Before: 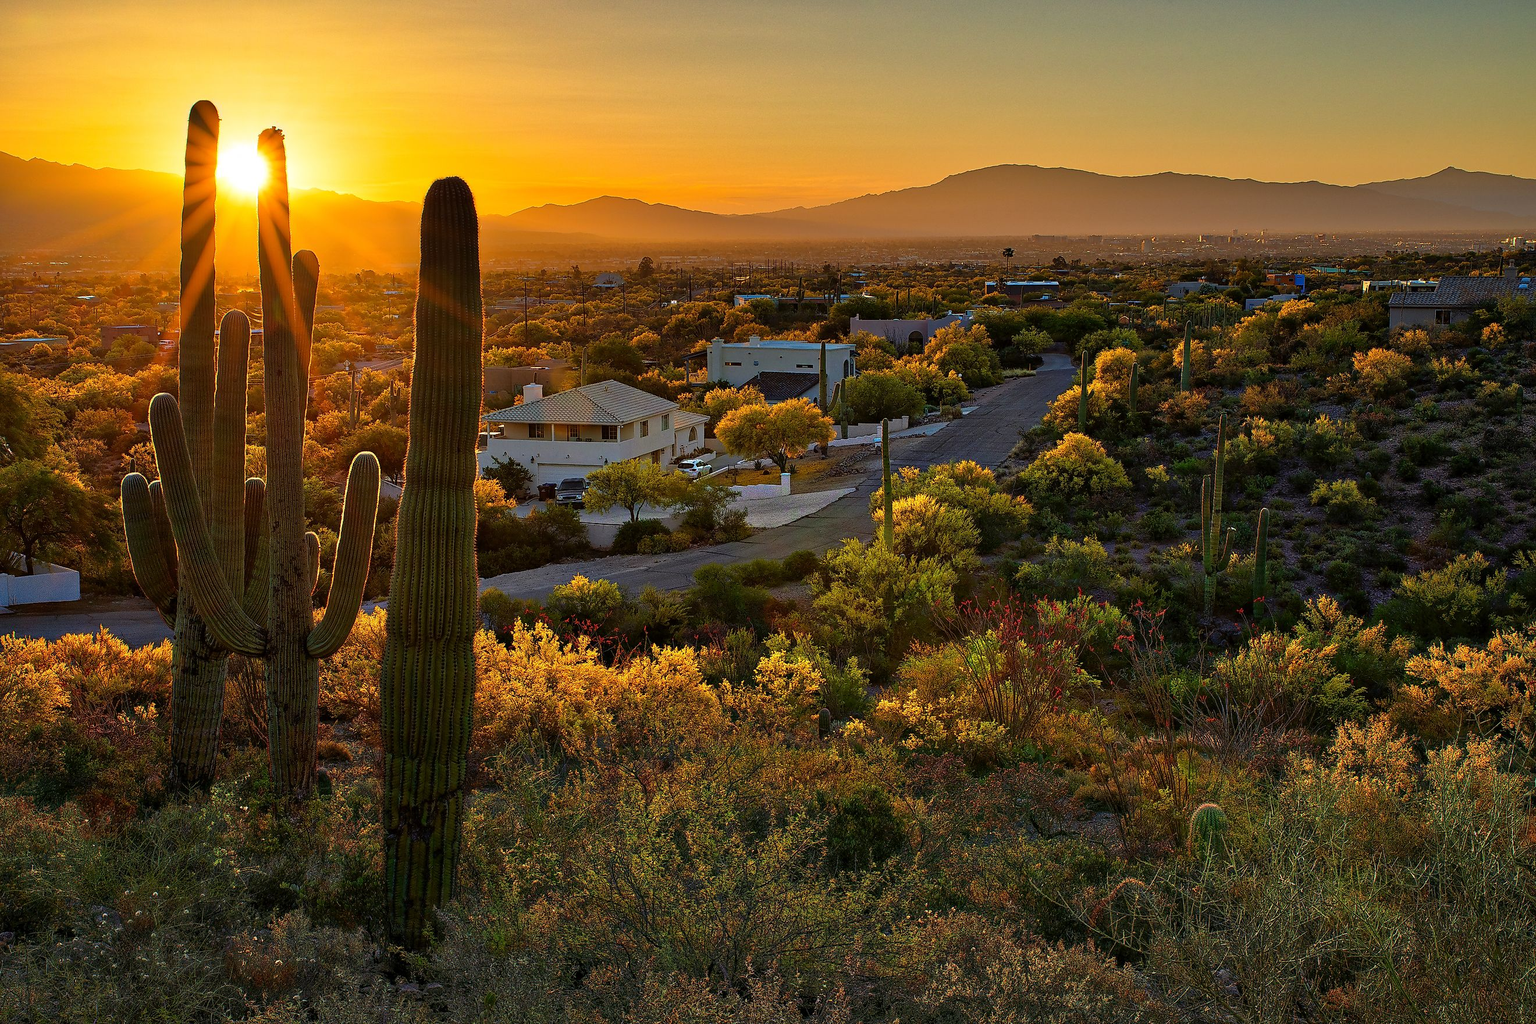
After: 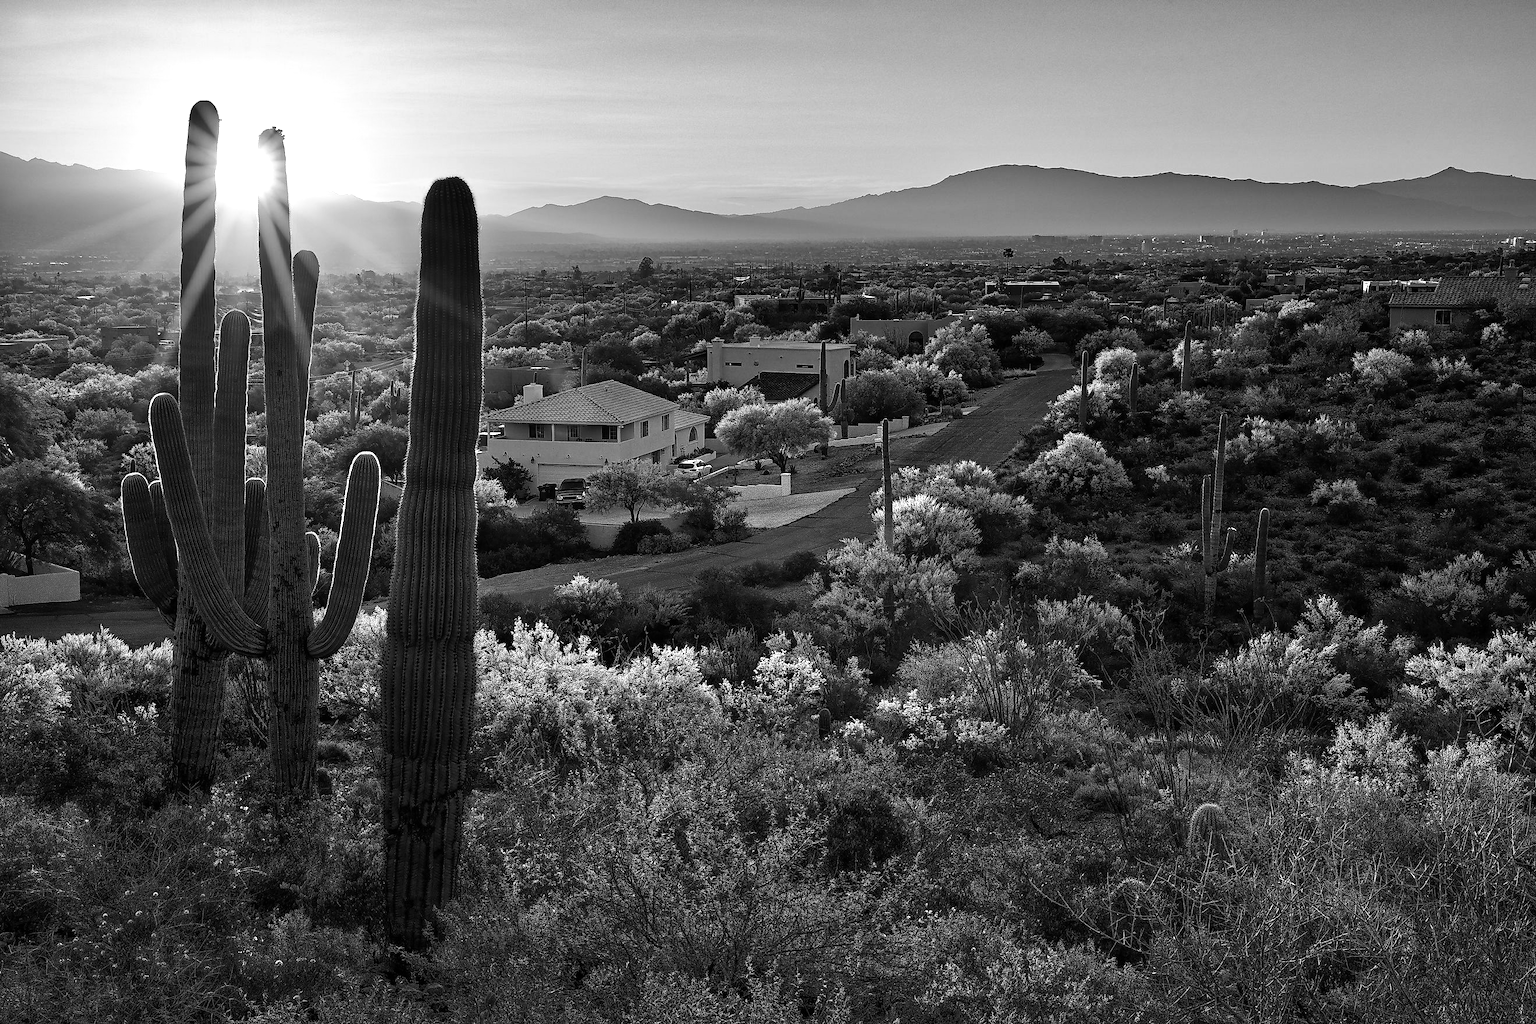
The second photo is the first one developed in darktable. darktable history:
tone equalizer: -8 EV -0.75 EV, -7 EV -0.7 EV, -6 EV -0.6 EV, -5 EV -0.4 EV, -3 EV 0.4 EV, -2 EV 0.6 EV, -1 EV 0.7 EV, +0 EV 0.75 EV, edges refinement/feathering 500, mask exposure compensation -1.57 EV, preserve details no
monochrome: on, module defaults
shadows and highlights: shadows 25, highlights -25
